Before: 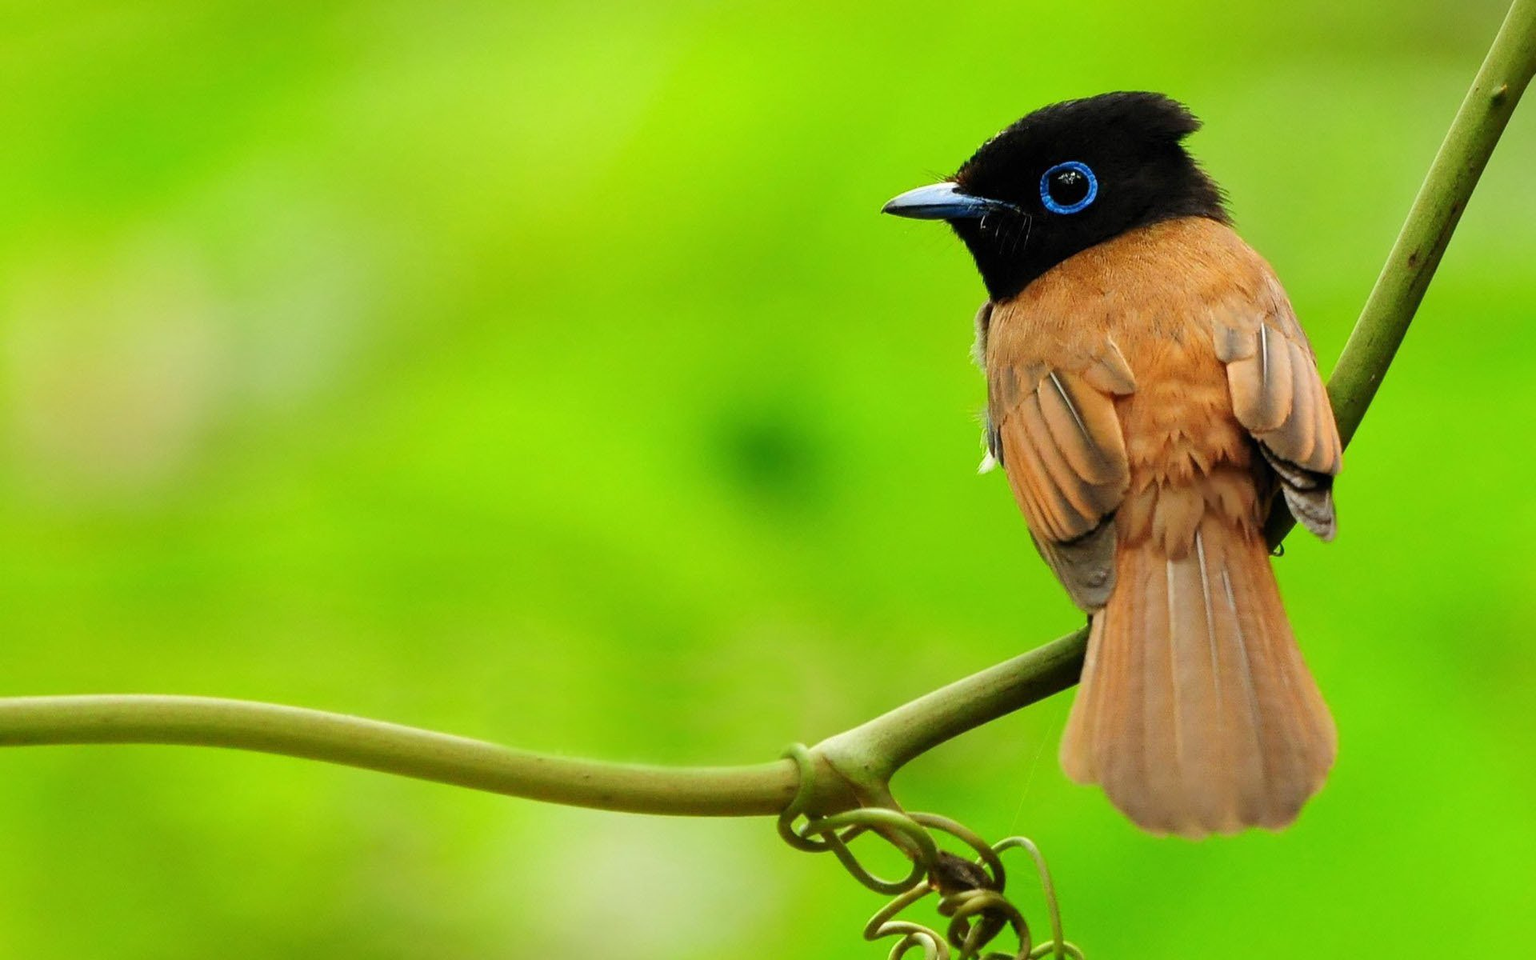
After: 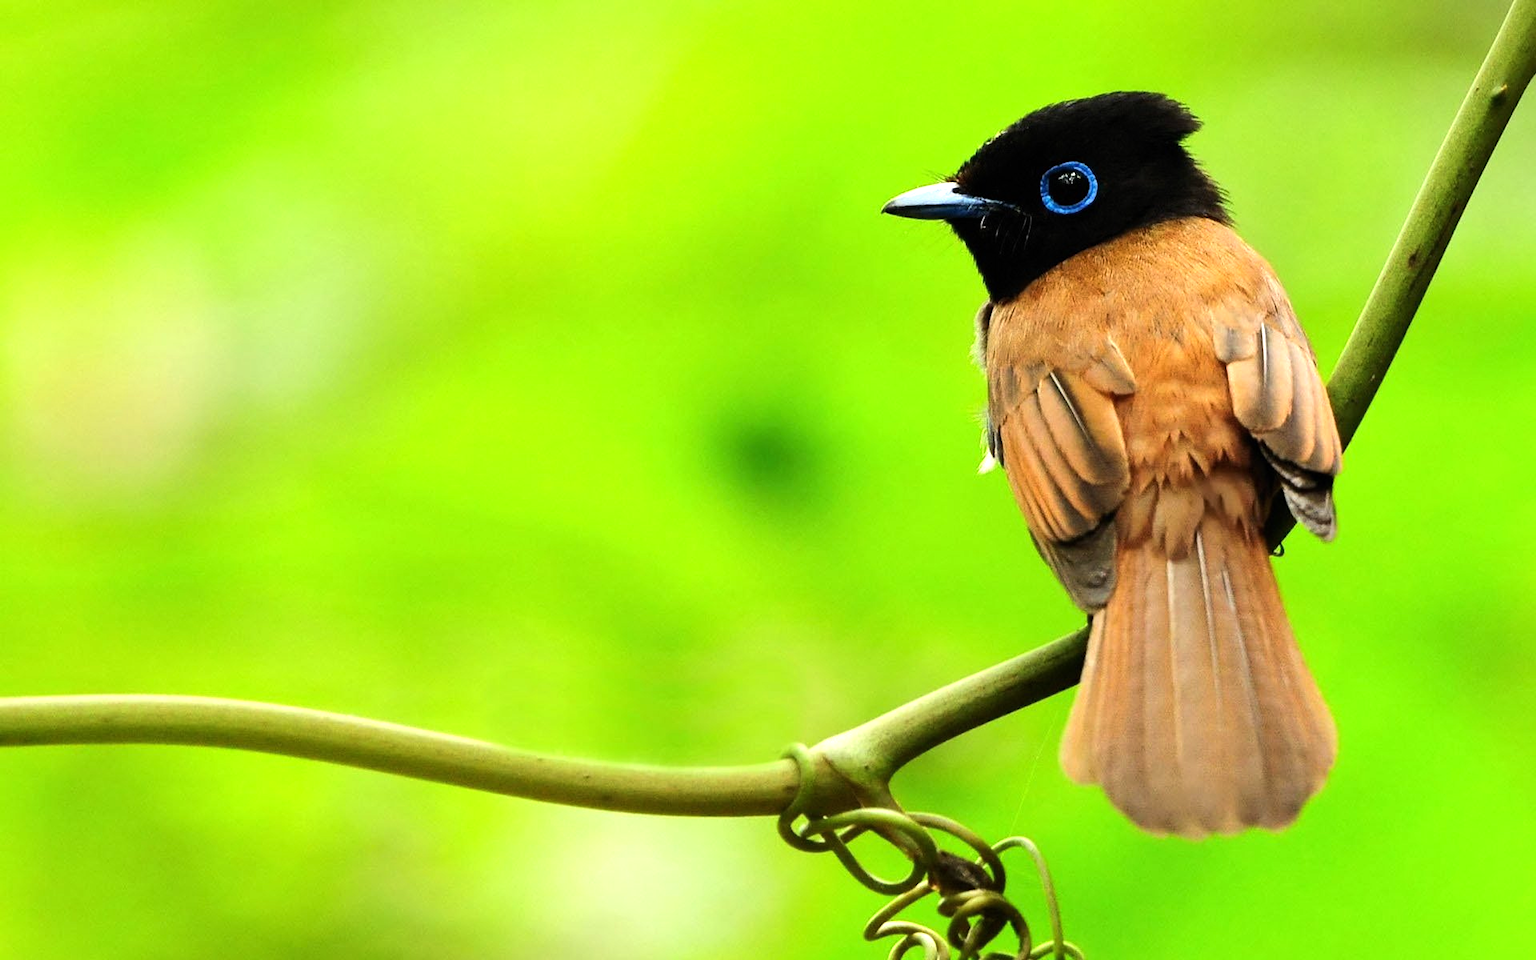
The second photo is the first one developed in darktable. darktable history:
tone equalizer: -8 EV -0.723 EV, -7 EV -0.701 EV, -6 EV -0.58 EV, -5 EV -0.392 EV, -3 EV 0.403 EV, -2 EV 0.6 EV, -1 EV 0.688 EV, +0 EV 0.754 EV, edges refinement/feathering 500, mask exposure compensation -1.57 EV, preserve details no
